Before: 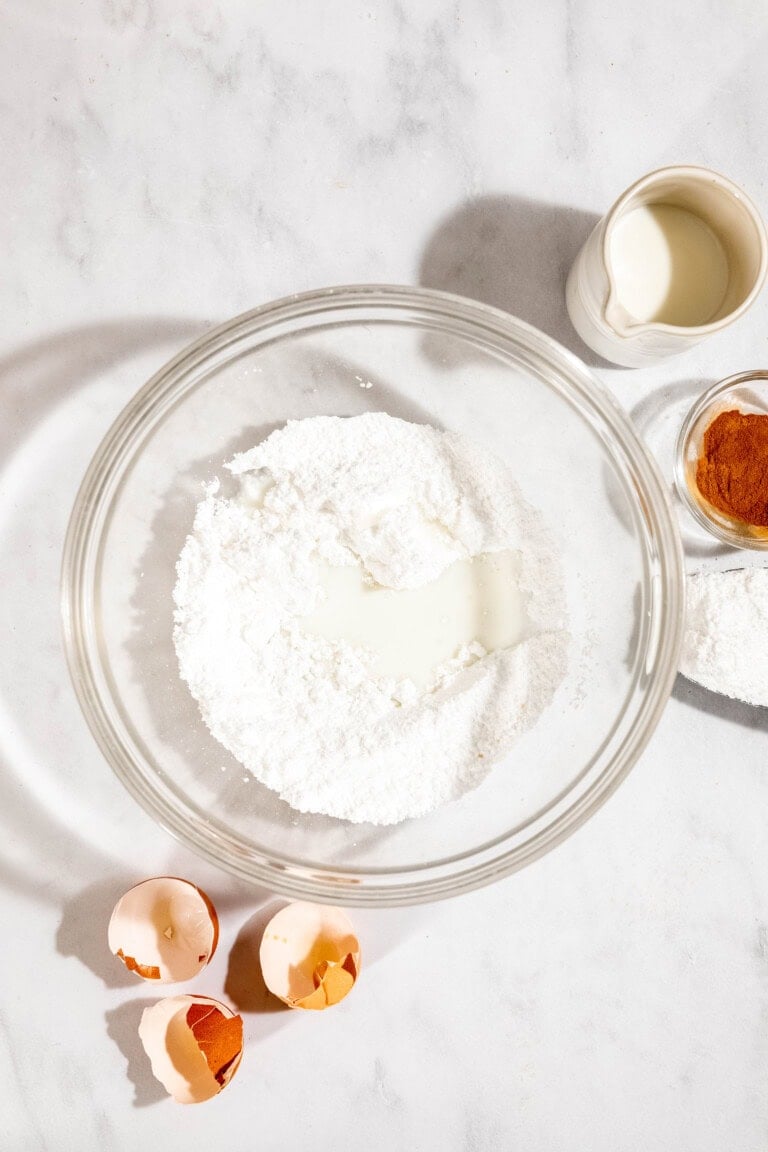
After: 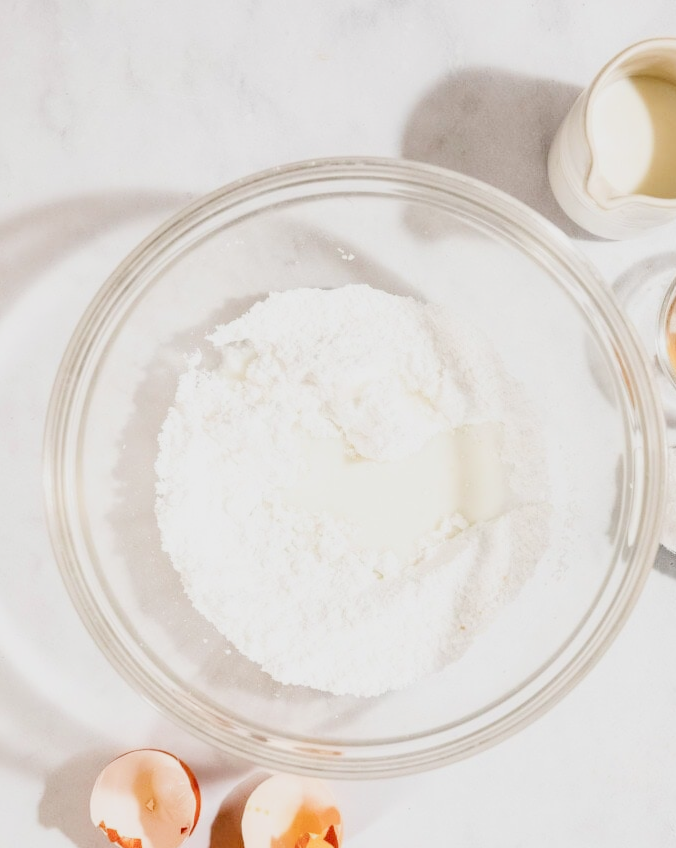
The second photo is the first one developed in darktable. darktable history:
exposure: black level correction 0, exposure 0.702 EV
filmic rgb: black relative exposure -7.65 EV, white relative exposure 4.56 EV, hardness 3.61
crop and rotate: left 2.472%, top 11.173%, right 9.422%, bottom 15.18%
